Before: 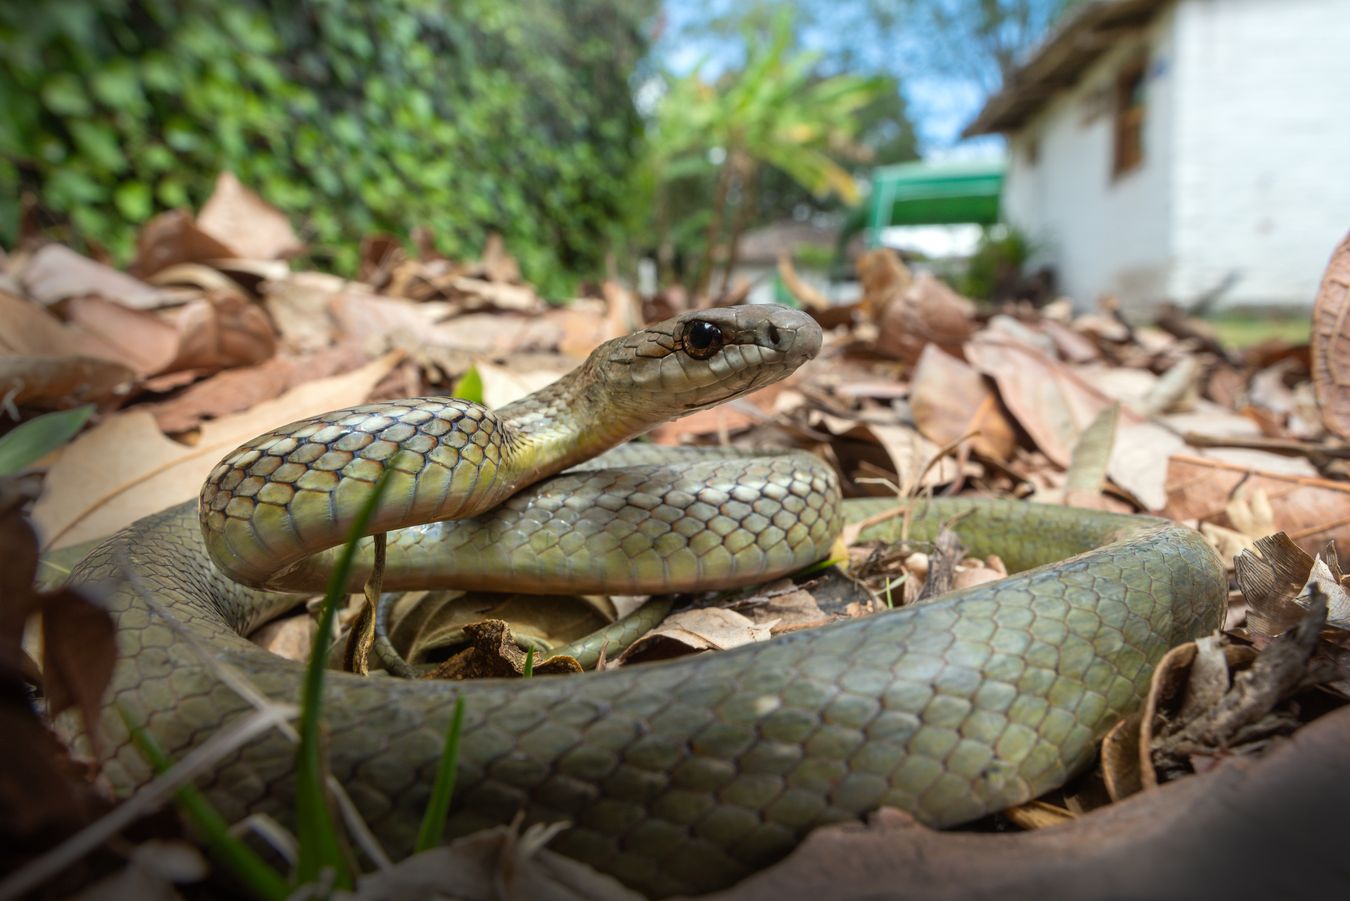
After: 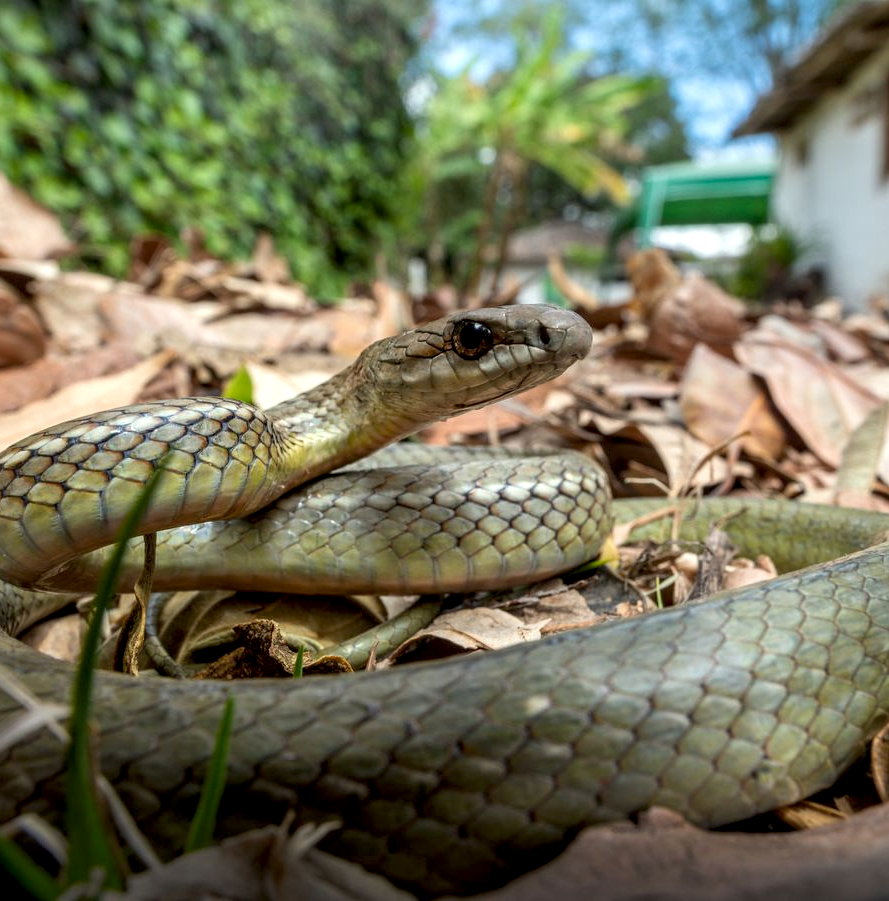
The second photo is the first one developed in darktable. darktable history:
exposure: black level correction 0.005, exposure 0.001 EV, compensate exposure bias true, compensate highlight preservation false
crop: left 17.108%, right 16.979%
local contrast: detail 130%
